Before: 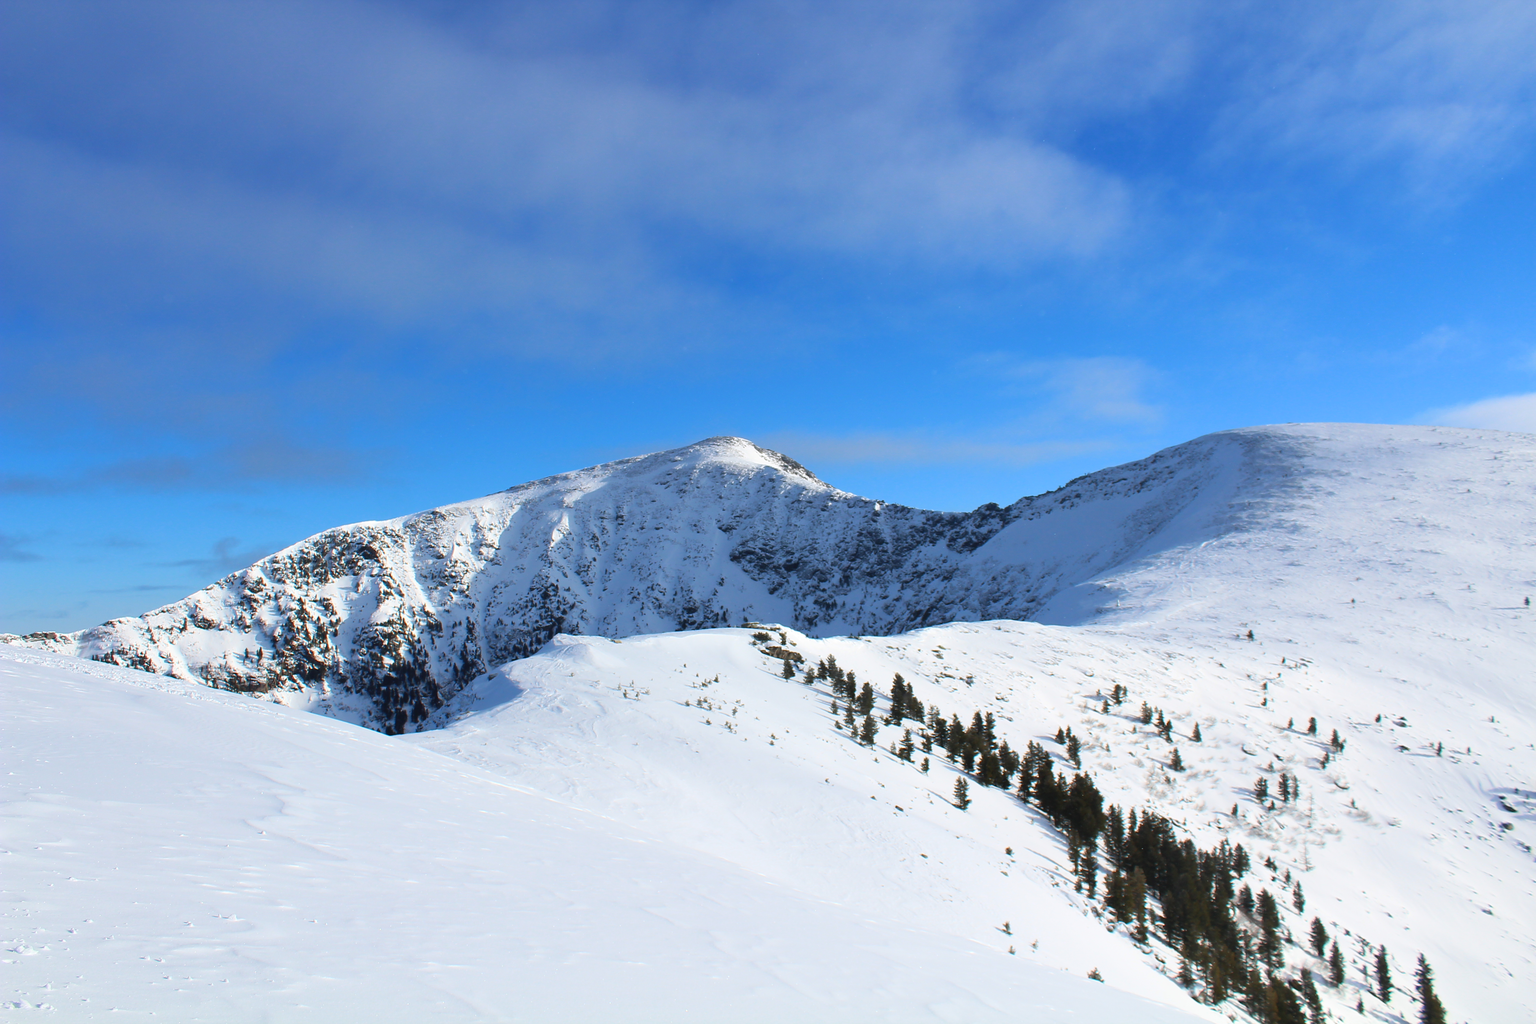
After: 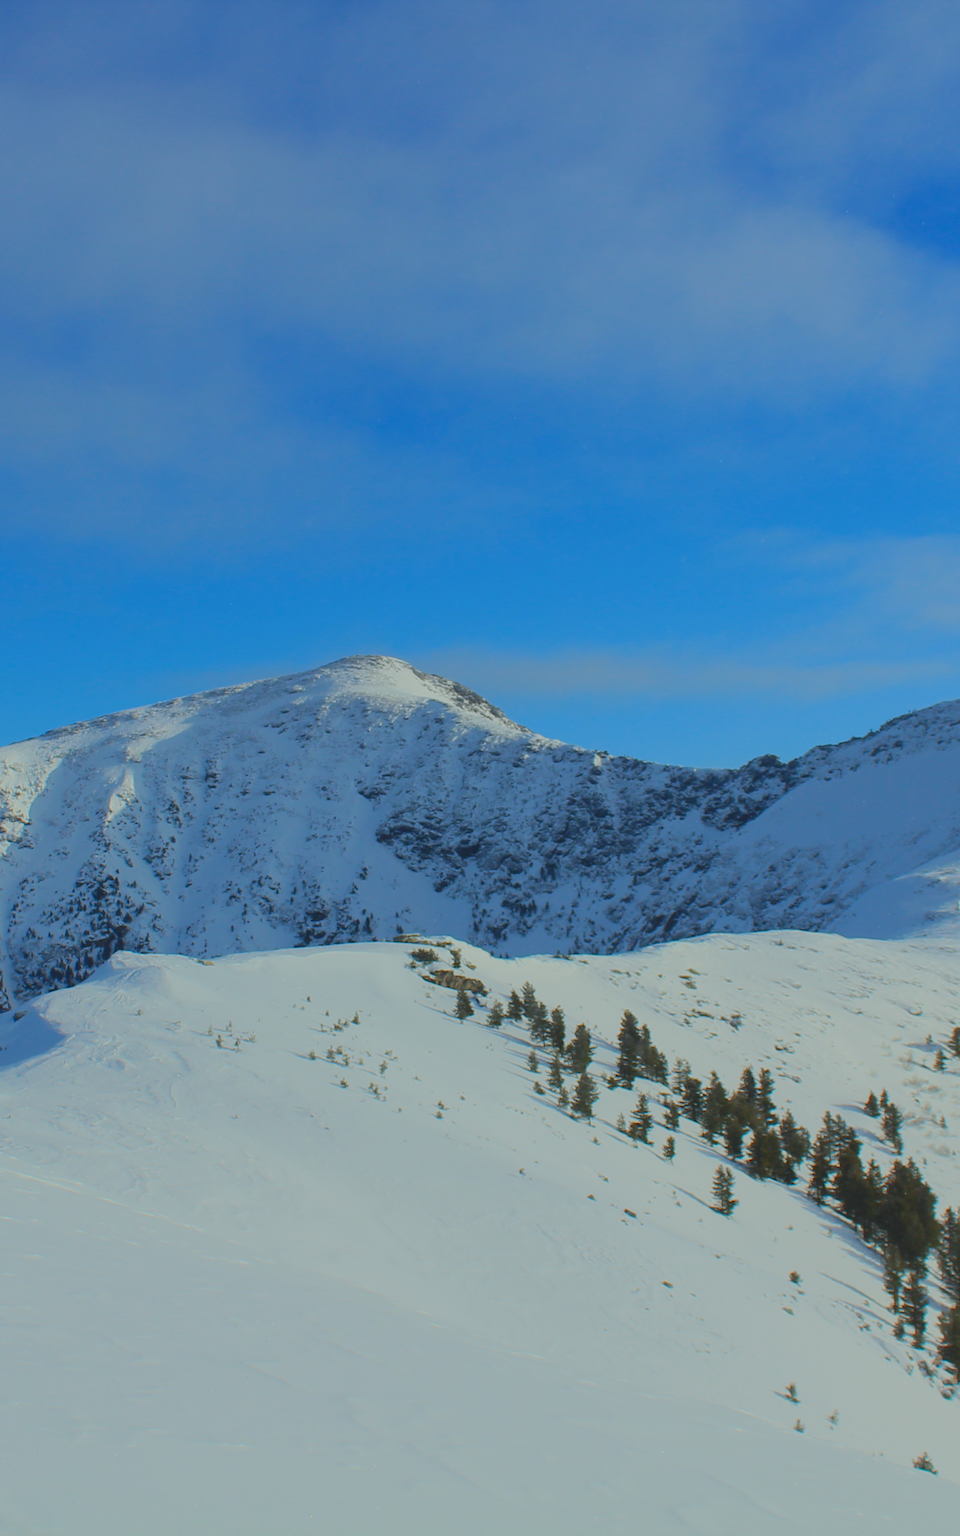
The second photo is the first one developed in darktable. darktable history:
crop: left 31.229%, right 27.105%
local contrast: detail 110%
color balance rgb: contrast -30%
rgb curve: curves: ch0 [(0, 0) (0.175, 0.154) (0.785, 0.663) (1, 1)]
color correction: highlights a* -8, highlights b* 3.1
